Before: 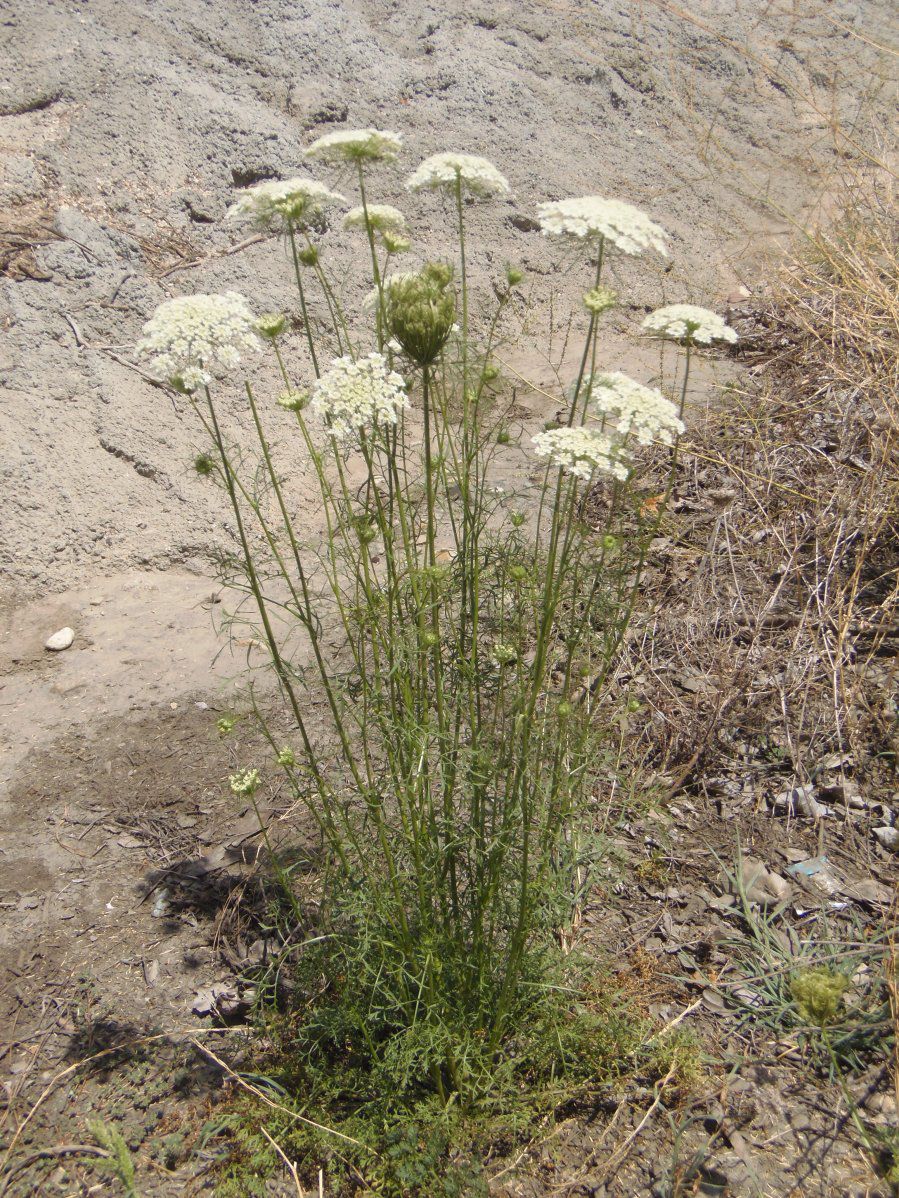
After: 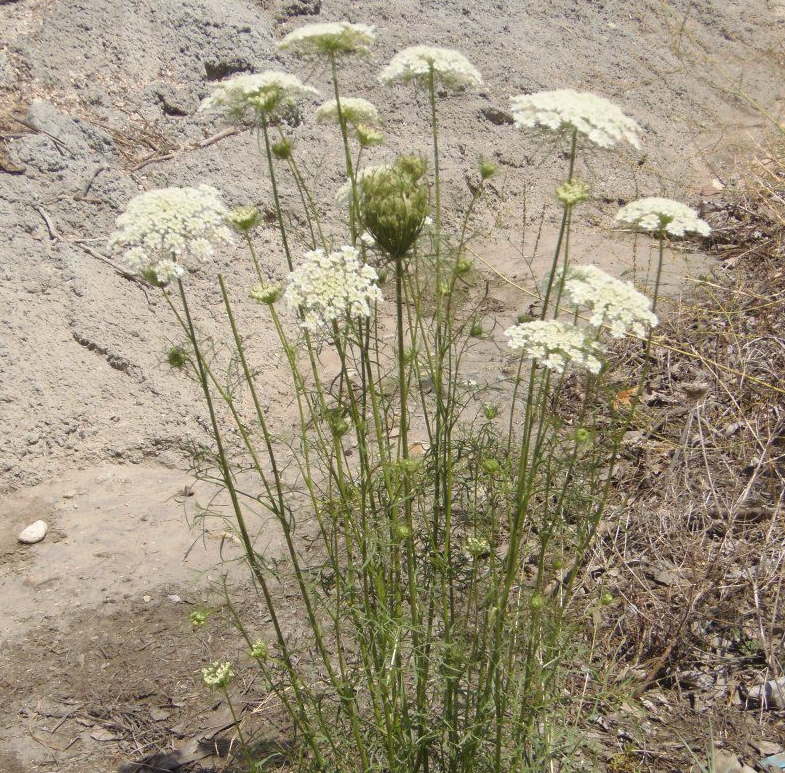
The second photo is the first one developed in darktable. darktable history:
white balance: emerald 1
crop: left 3.015%, top 8.969%, right 9.647%, bottom 26.457%
